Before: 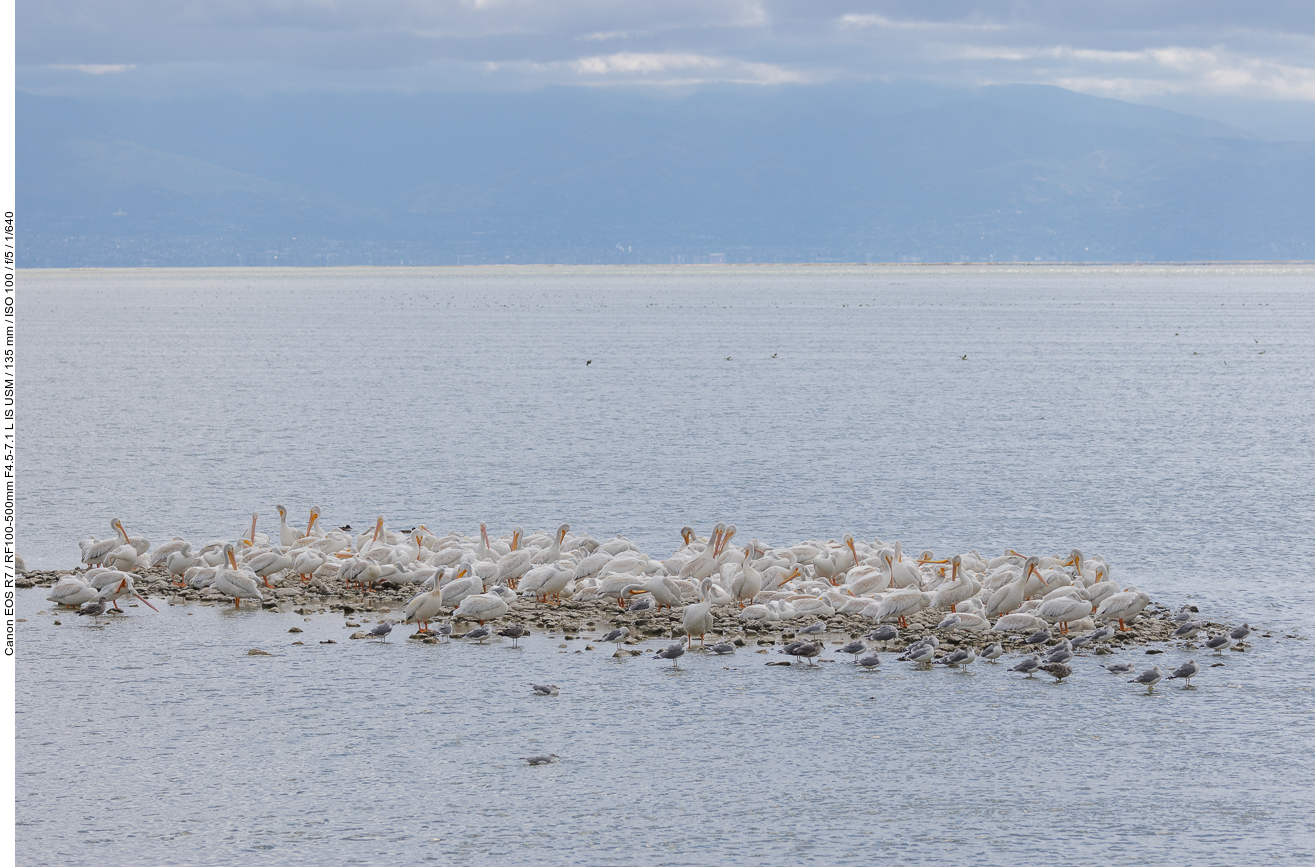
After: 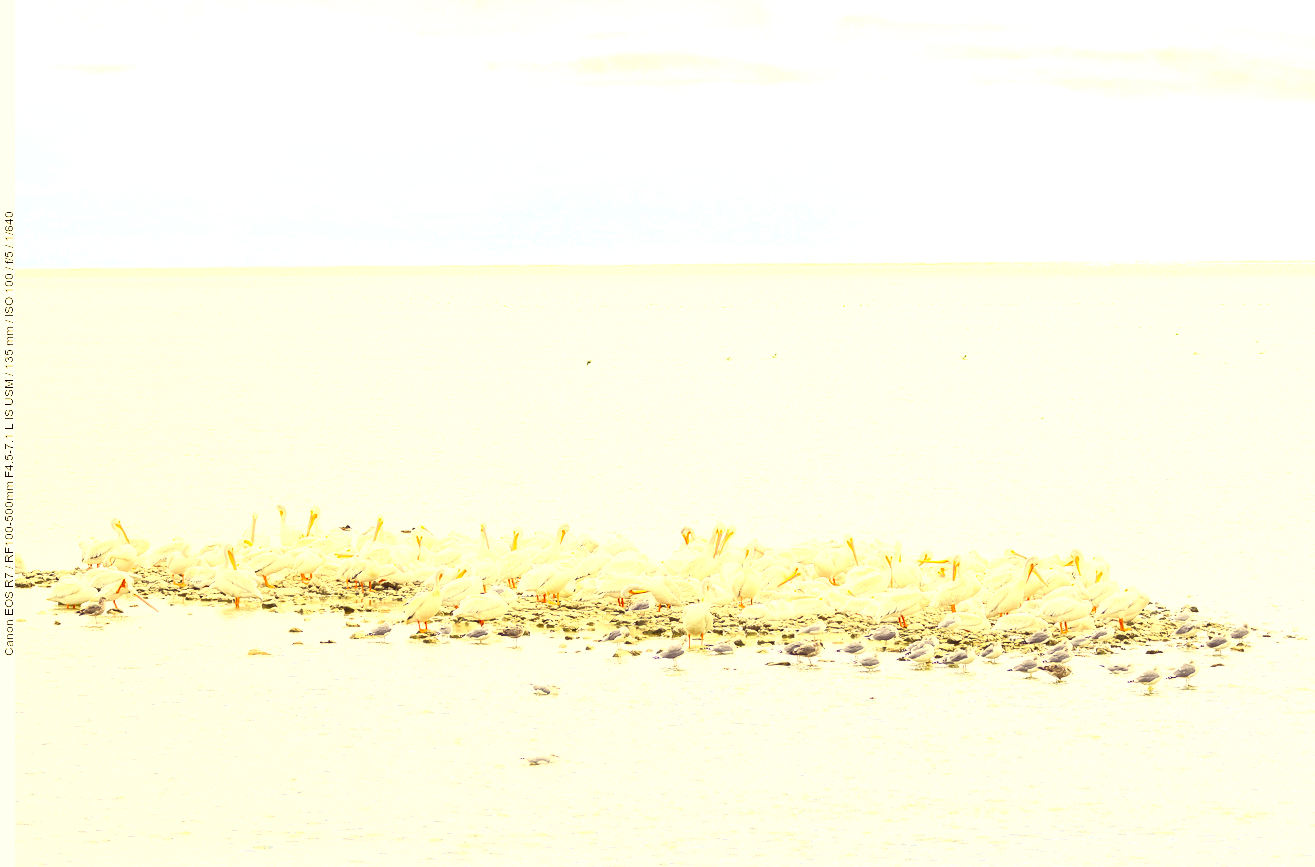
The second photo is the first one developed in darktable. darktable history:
color balance rgb: perceptual saturation grading › global saturation 20%, perceptual saturation grading › highlights -25%, perceptual saturation grading › shadows 50%
exposure: black level correction 0, exposure 1.975 EV, compensate exposure bias true, compensate highlight preservation false
contrast brightness saturation: contrast 0.23, brightness 0.1, saturation 0.29
color correction: highlights a* -0.482, highlights b* 40, shadows a* 9.8, shadows b* -0.161
